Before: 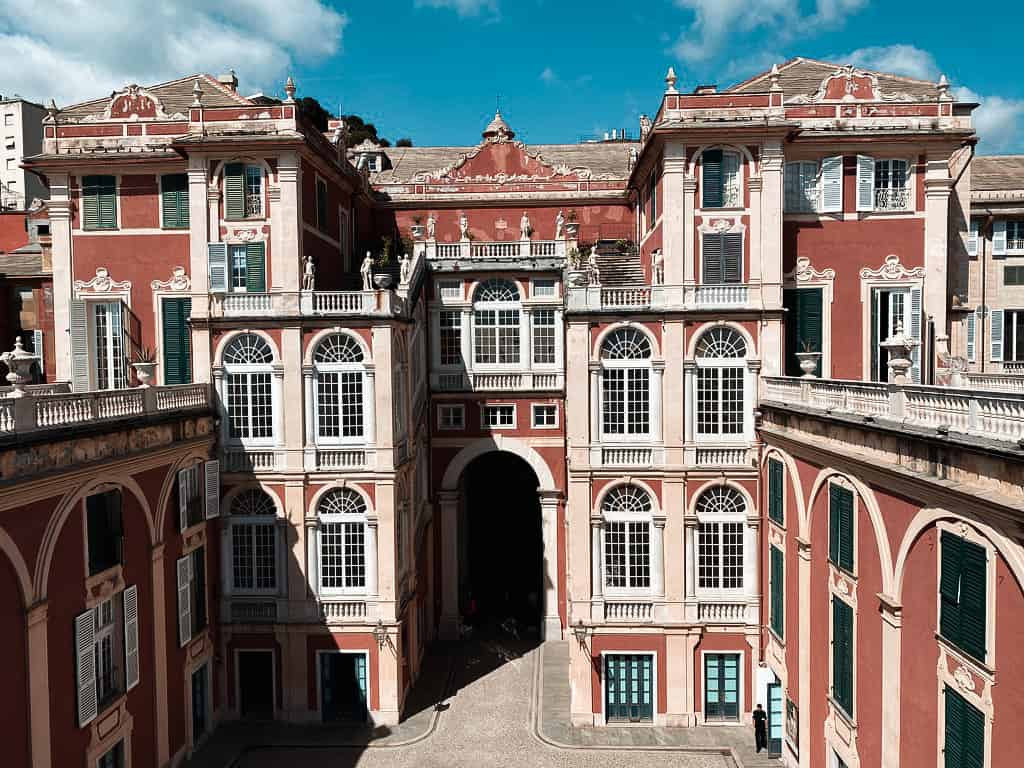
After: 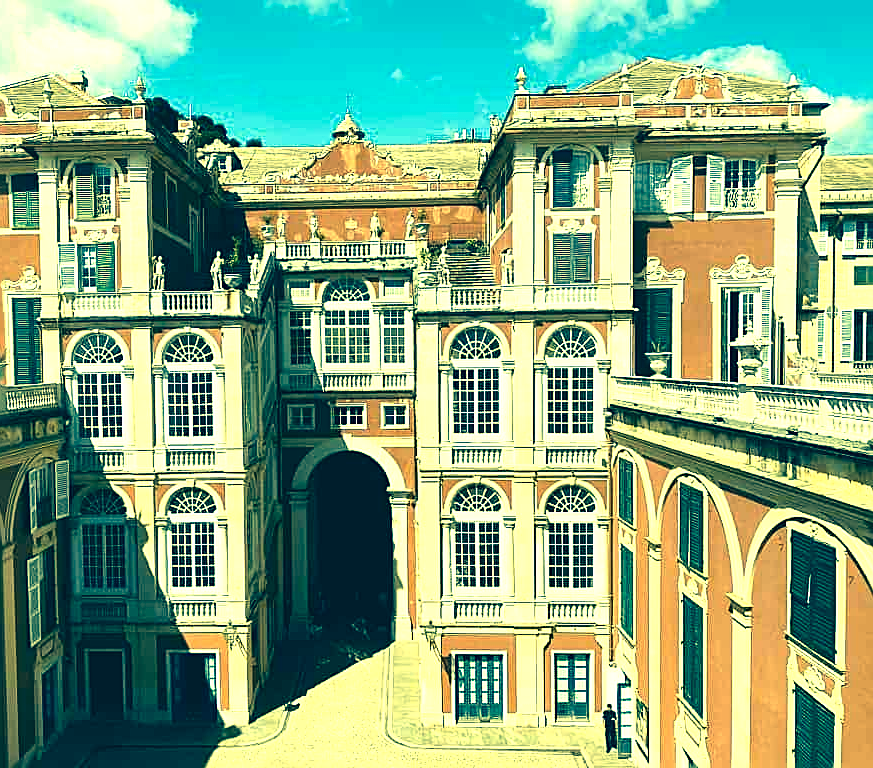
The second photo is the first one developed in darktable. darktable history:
exposure: black level correction 0, exposure 1.377 EV, compensate highlight preservation false
color correction: highlights a* -15.13, highlights b* 39.63, shadows a* -39.93, shadows b* -26.22
sharpen: on, module defaults
crop and rotate: left 14.676%
